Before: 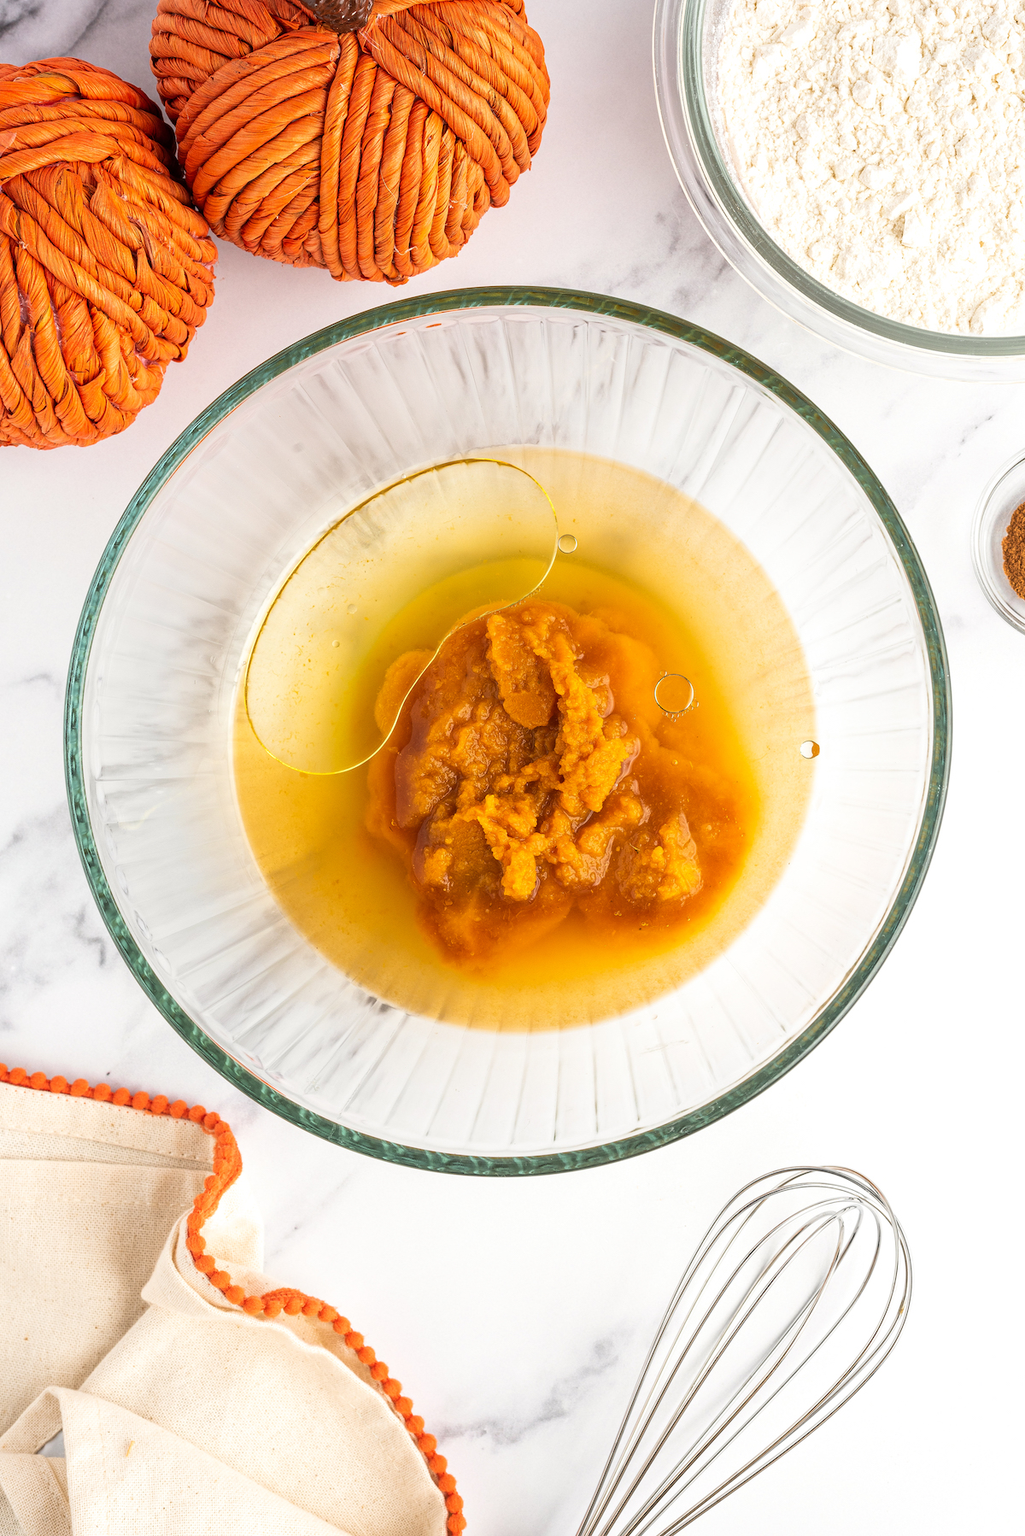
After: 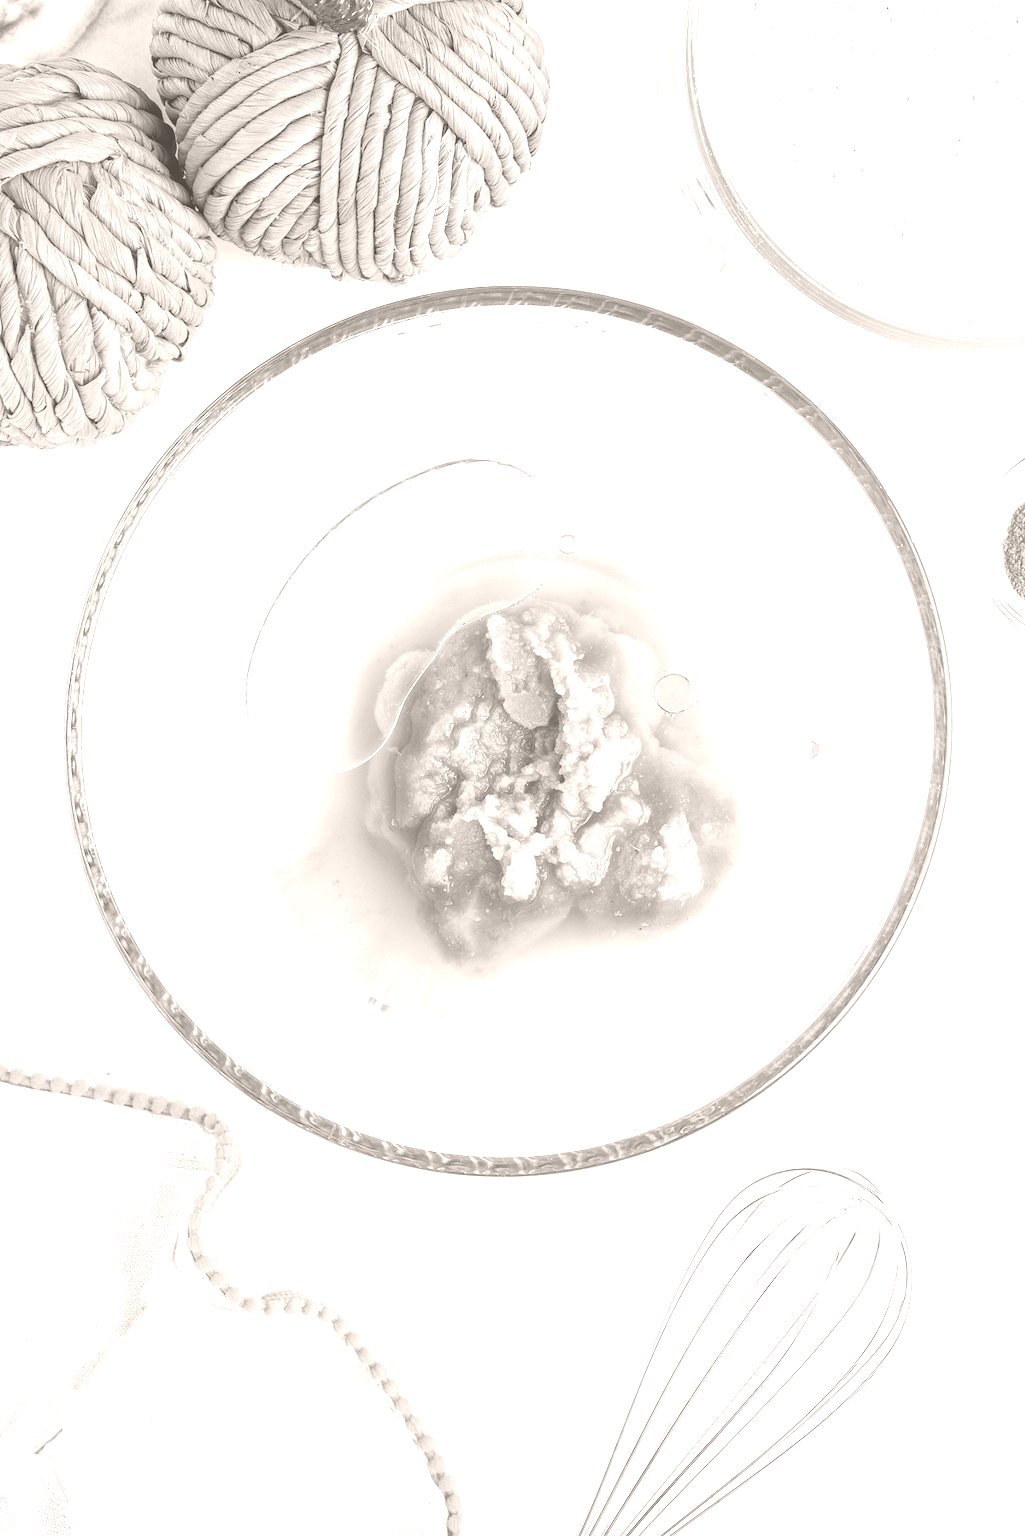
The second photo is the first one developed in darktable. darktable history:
colorize: hue 34.49°, saturation 35.33%, source mix 100%, lightness 55%, version 1
vibrance: on, module defaults
